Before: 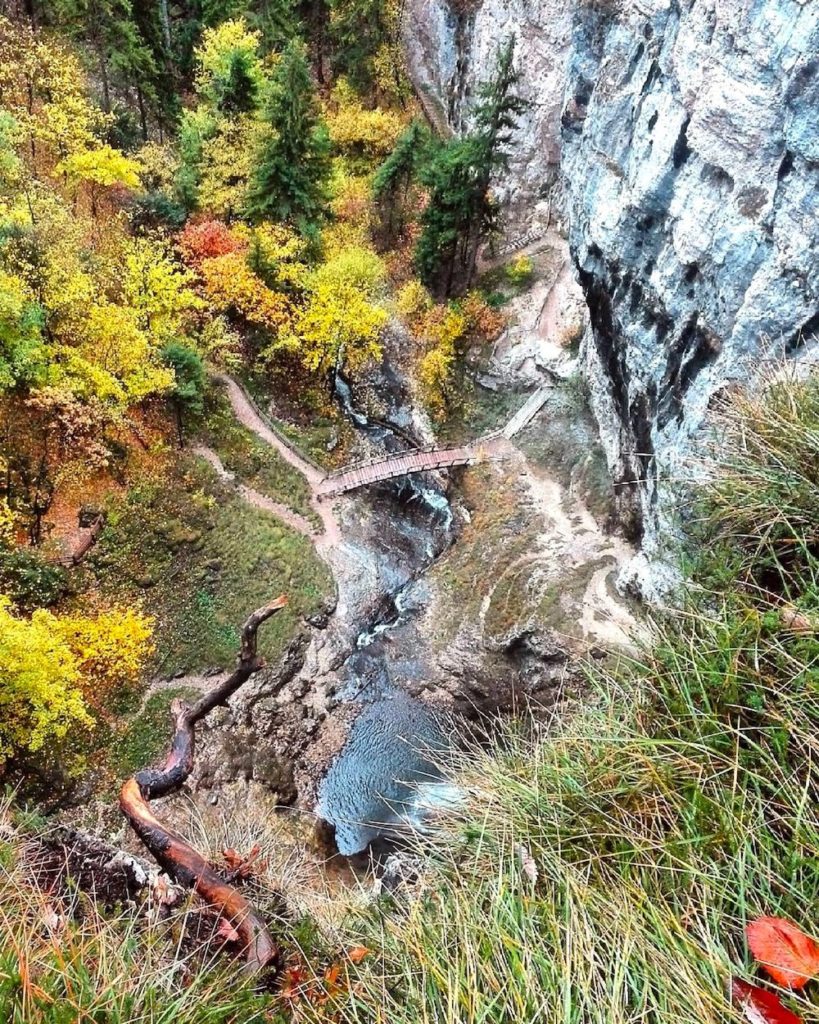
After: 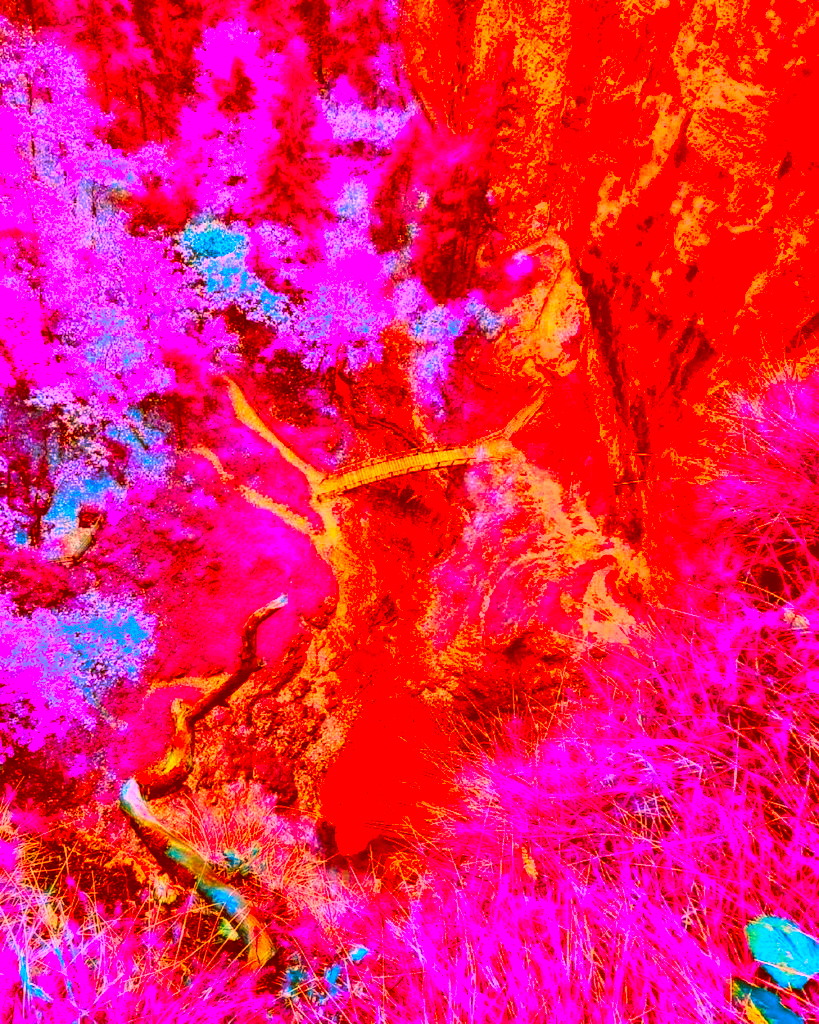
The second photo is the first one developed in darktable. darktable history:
color balance rgb: perceptual saturation grading › global saturation 30%, global vibrance 20%
exposure: exposure 0.496 EV, compensate highlight preservation false
color correction: highlights a* -39.68, highlights b* -40, shadows a* -40, shadows b* -40, saturation -3
